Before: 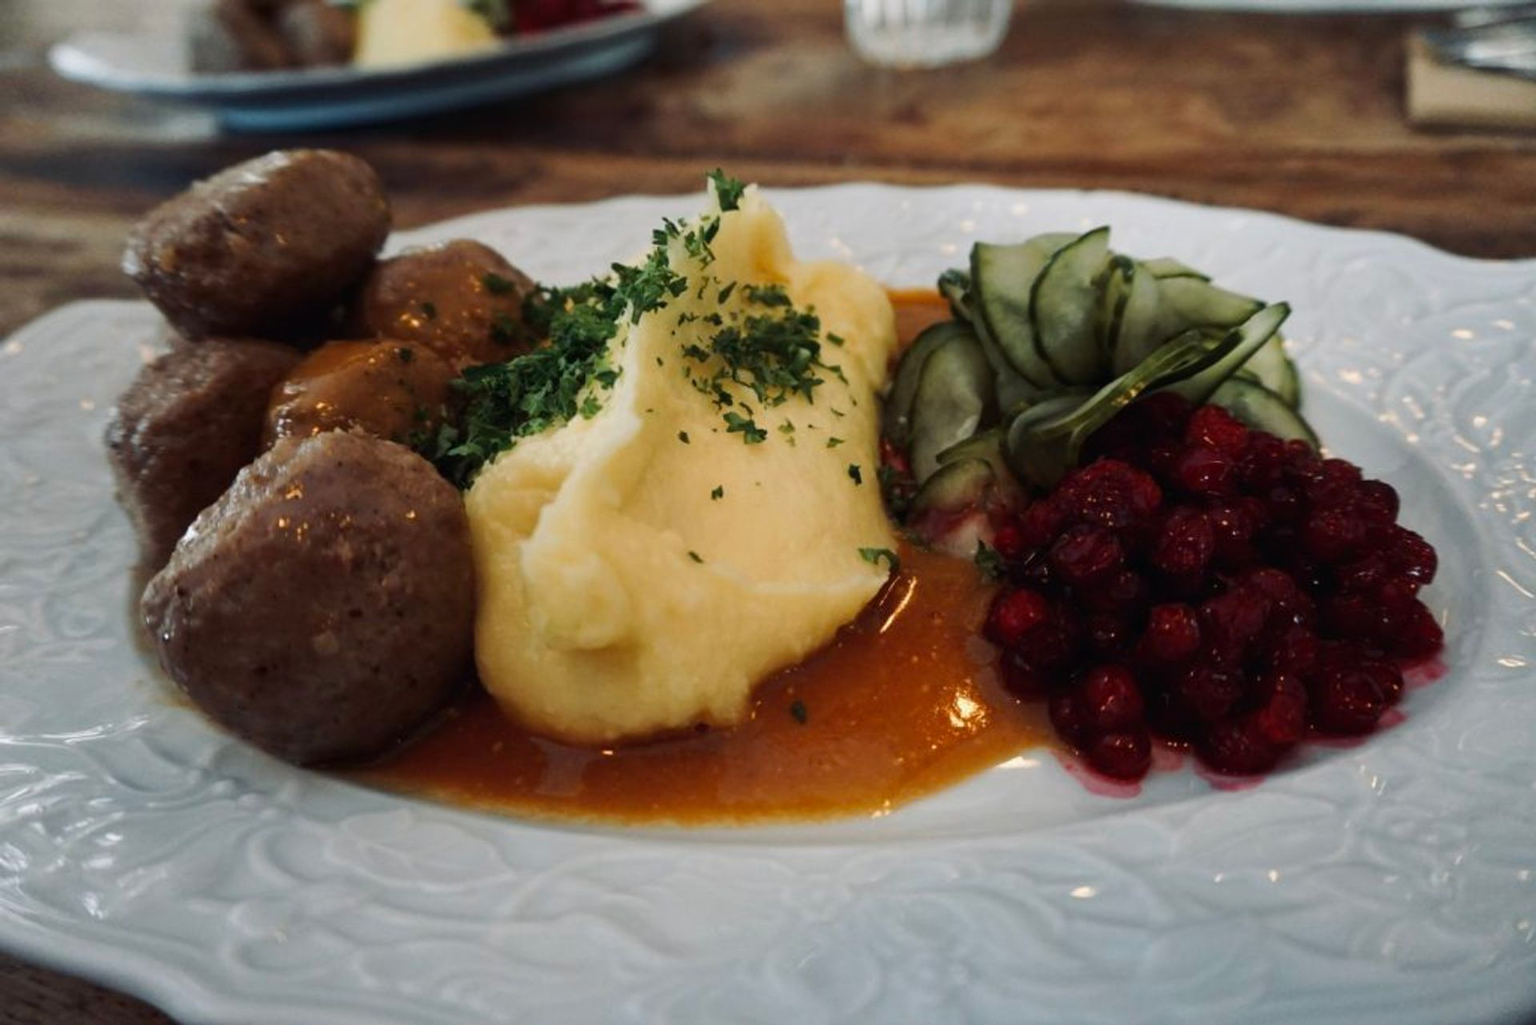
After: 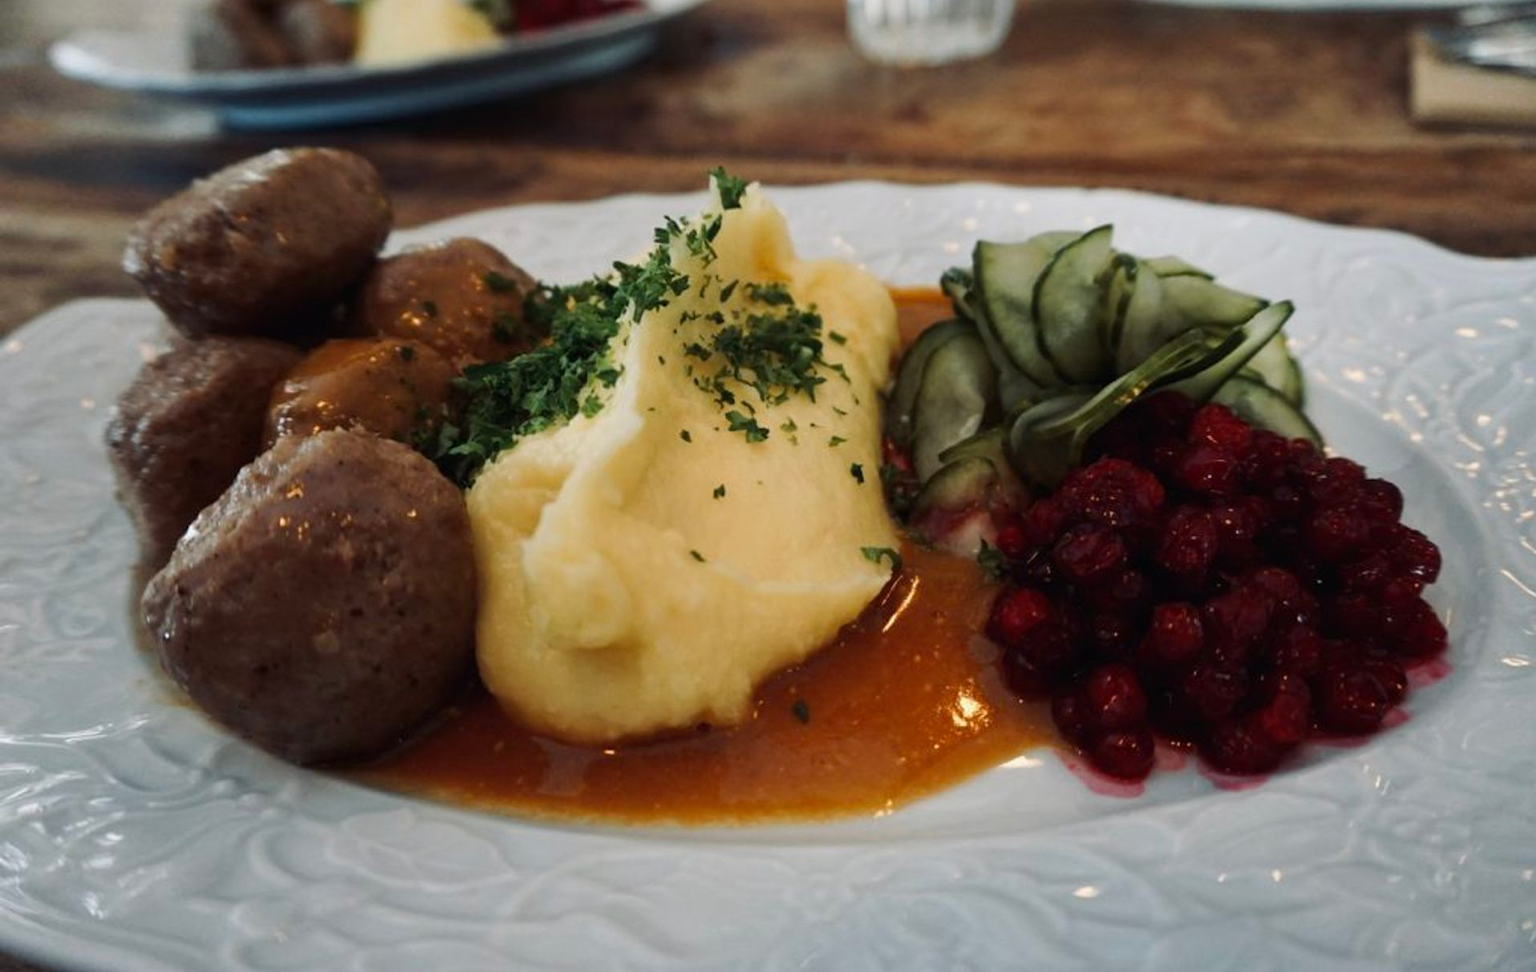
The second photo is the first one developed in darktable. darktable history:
crop: top 0.276%, right 0.26%, bottom 5.087%
